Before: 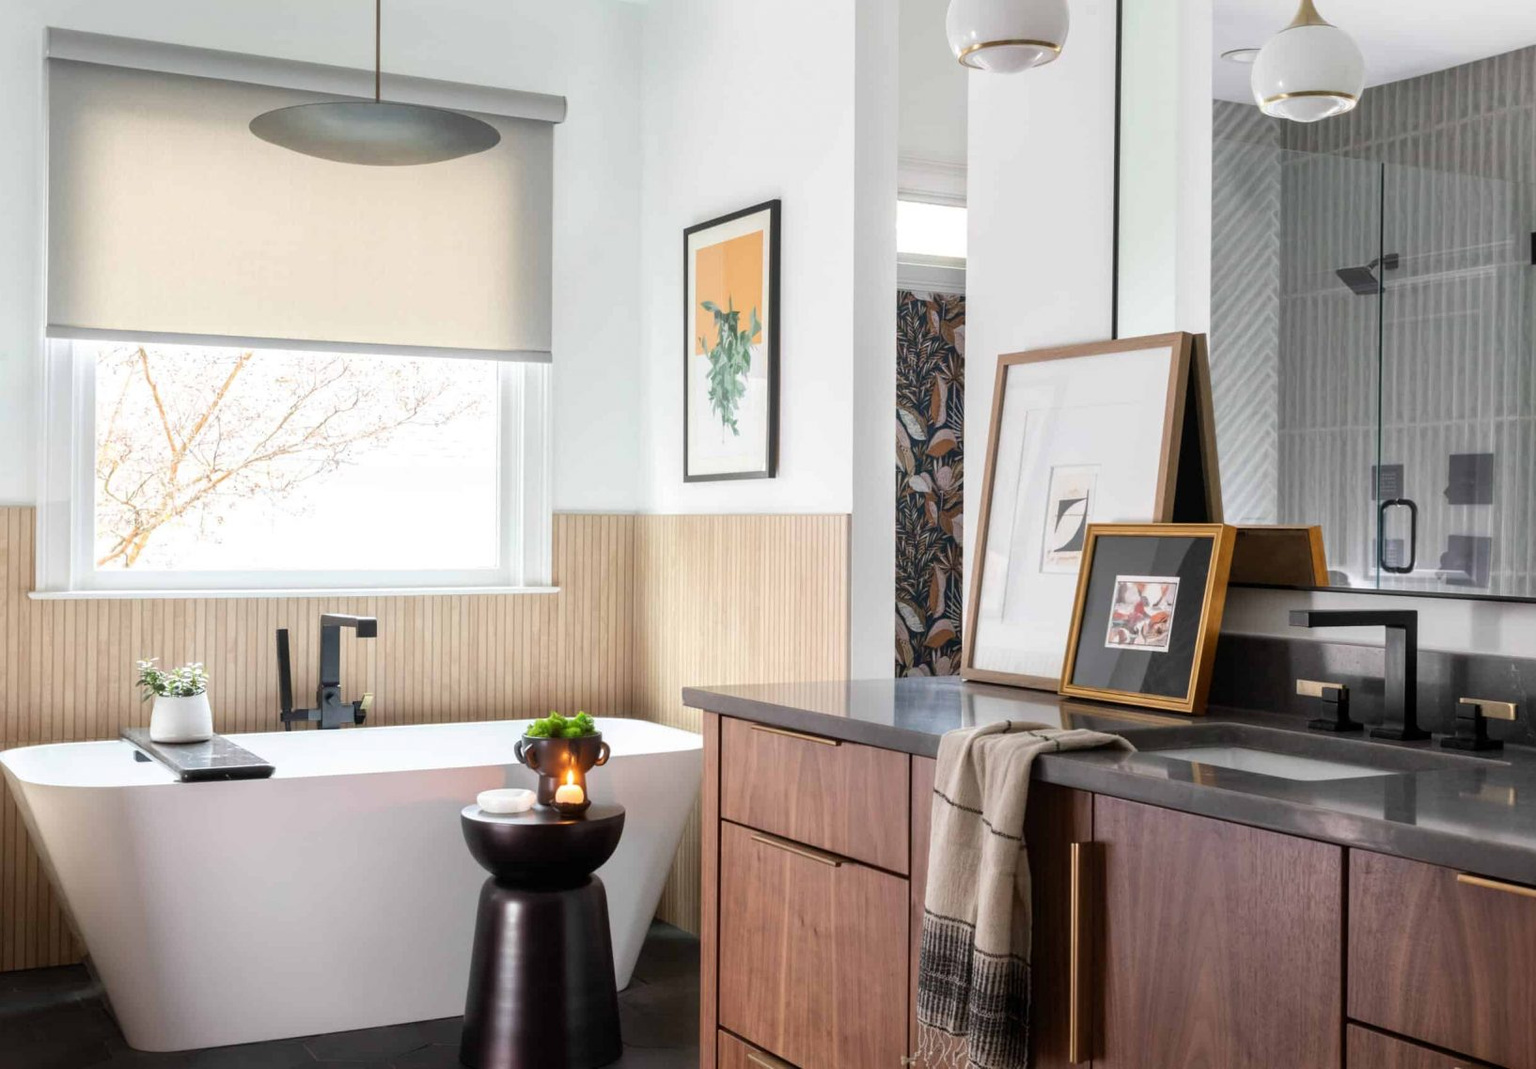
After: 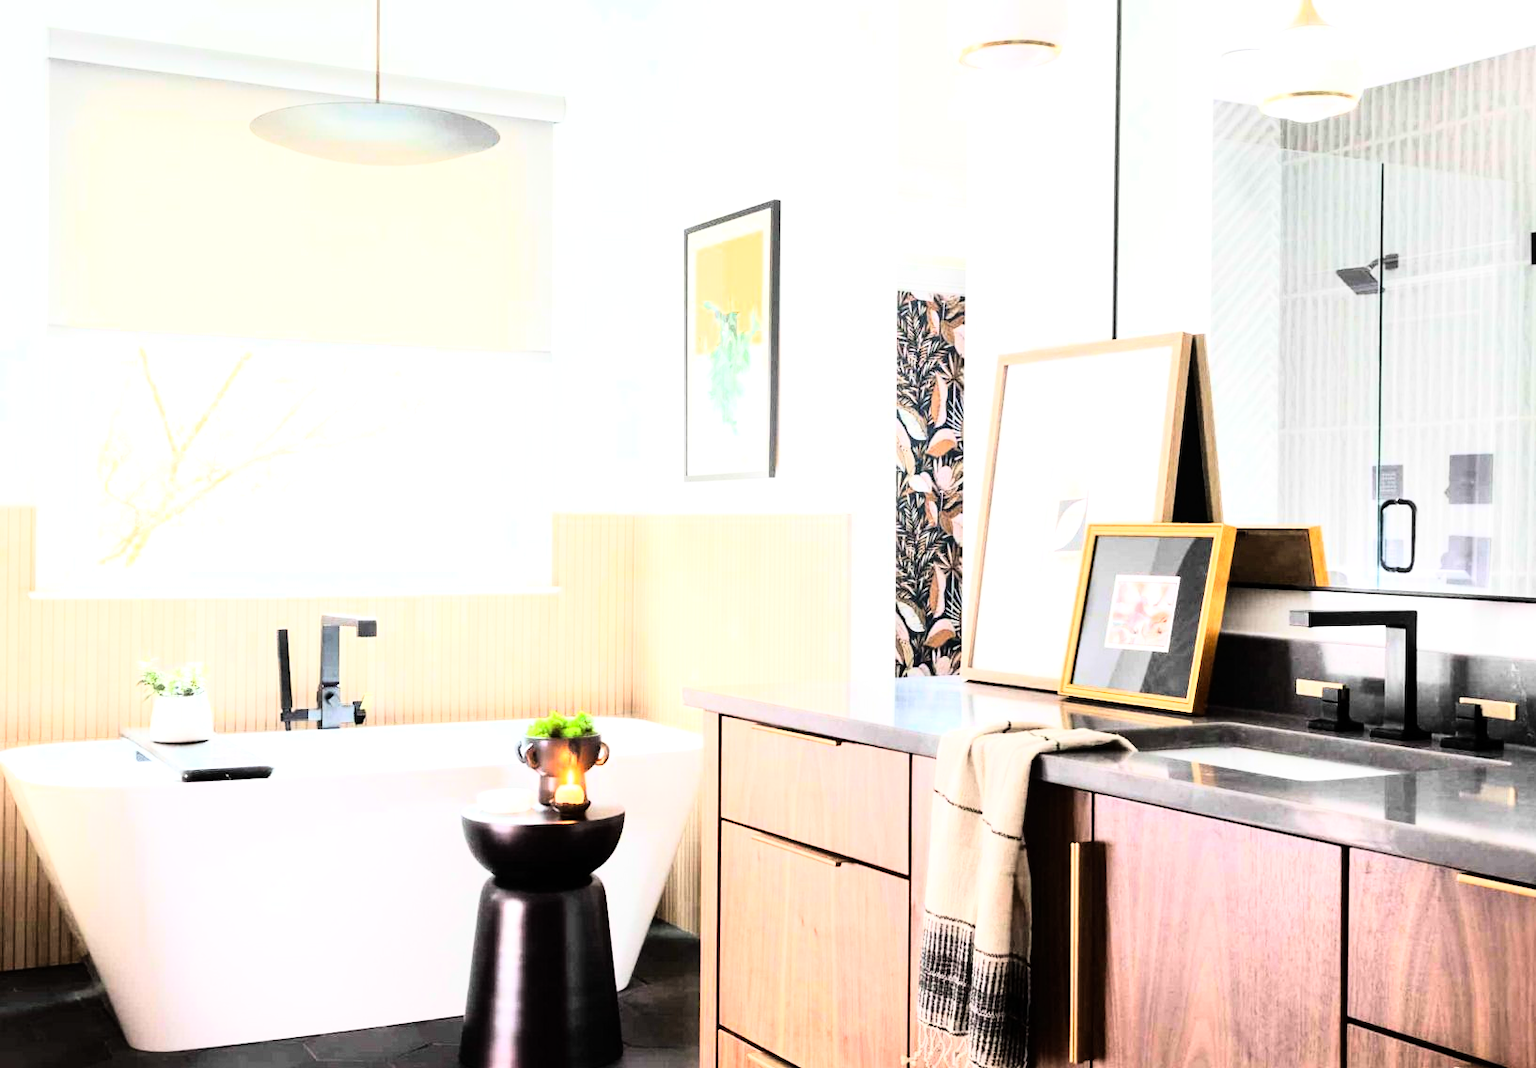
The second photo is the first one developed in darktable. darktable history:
exposure: exposure 1 EV, compensate highlight preservation false
rgb curve: curves: ch0 [(0, 0) (0.21, 0.15) (0.24, 0.21) (0.5, 0.75) (0.75, 0.96) (0.89, 0.99) (1, 1)]; ch1 [(0, 0.02) (0.21, 0.13) (0.25, 0.2) (0.5, 0.67) (0.75, 0.9) (0.89, 0.97) (1, 1)]; ch2 [(0, 0.02) (0.21, 0.13) (0.25, 0.2) (0.5, 0.67) (0.75, 0.9) (0.89, 0.97) (1, 1)], compensate middle gray true
